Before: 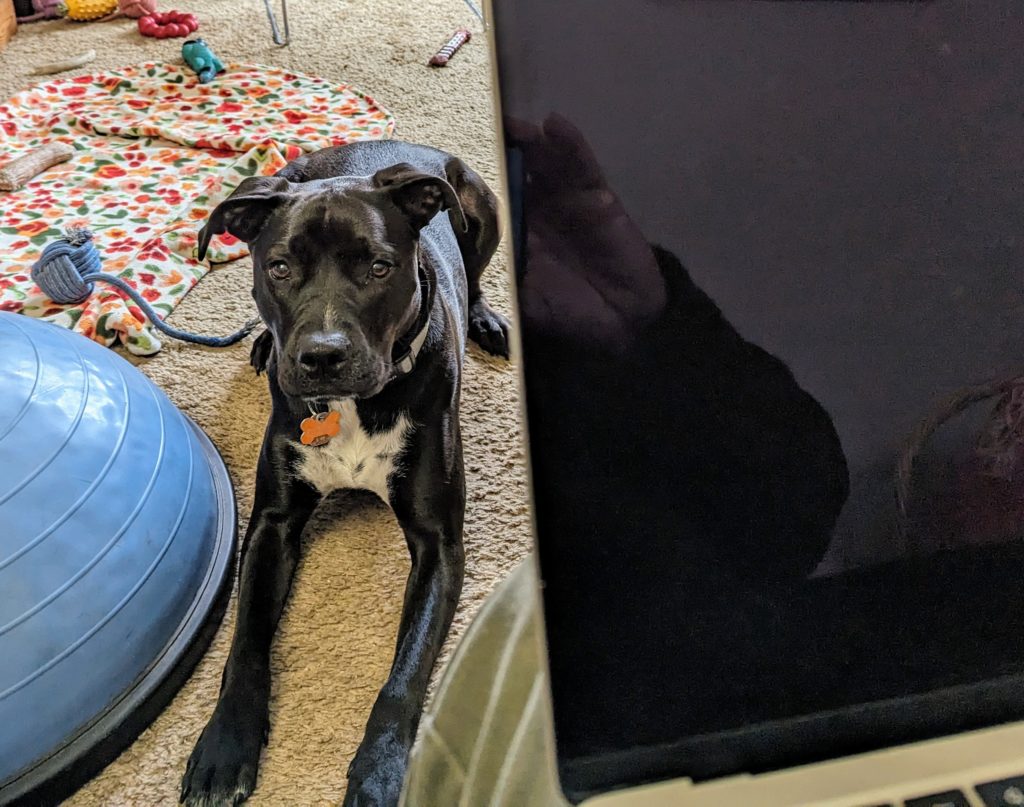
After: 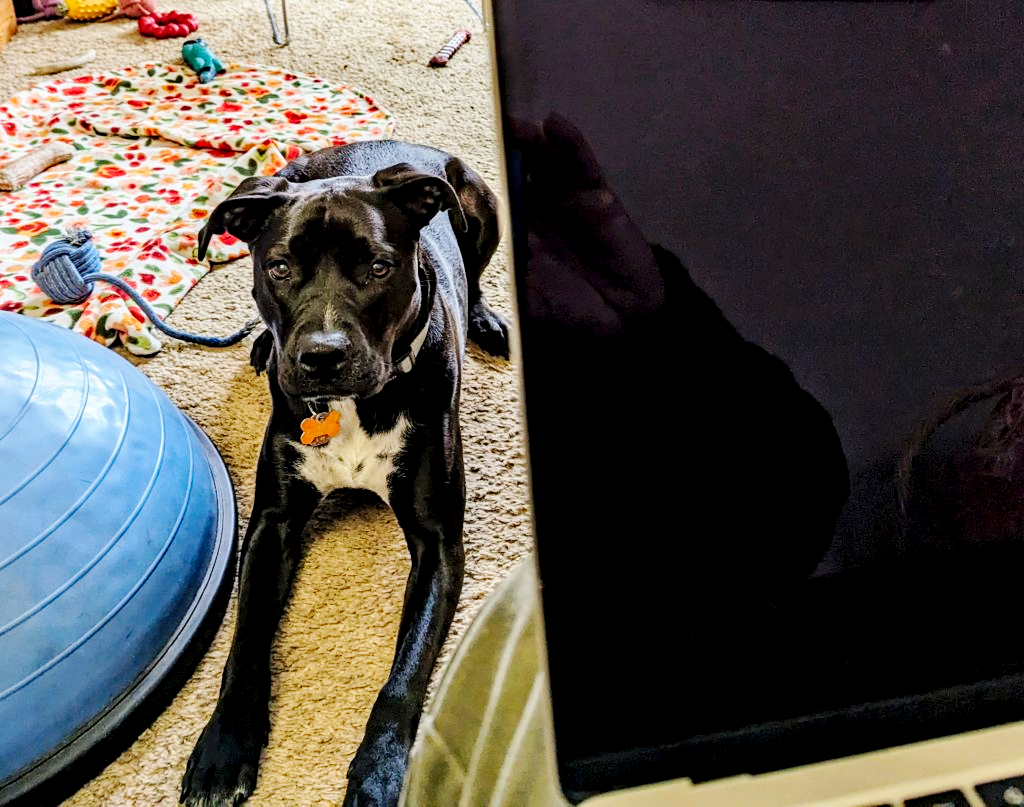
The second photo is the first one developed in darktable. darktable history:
exposure: black level correction 0.009, compensate highlight preservation false
haze removal: compatibility mode true, adaptive false
base curve: curves: ch0 [(0, 0) (0.032, 0.025) (0.121, 0.166) (0.206, 0.329) (0.605, 0.79) (1, 1)], preserve colors none
